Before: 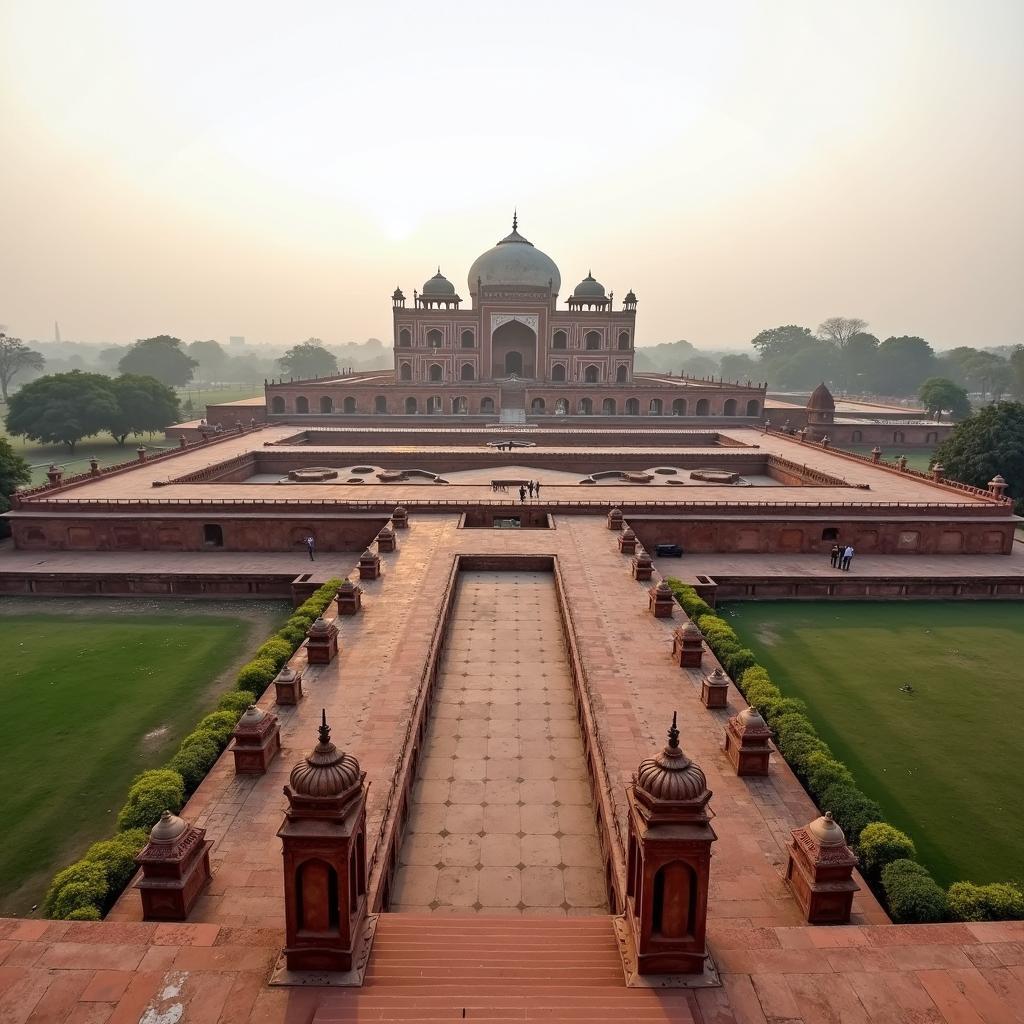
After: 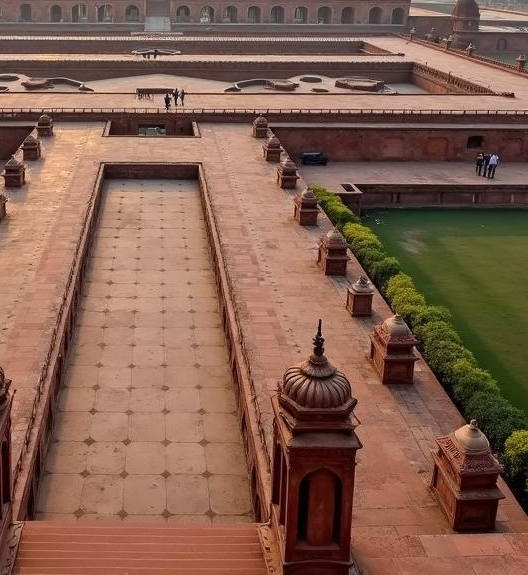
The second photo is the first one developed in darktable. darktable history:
exposure: exposure 0.02 EV, compensate highlight preservation false
crop: left 34.669%, top 38.32%, right 13.75%, bottom 5.468%
